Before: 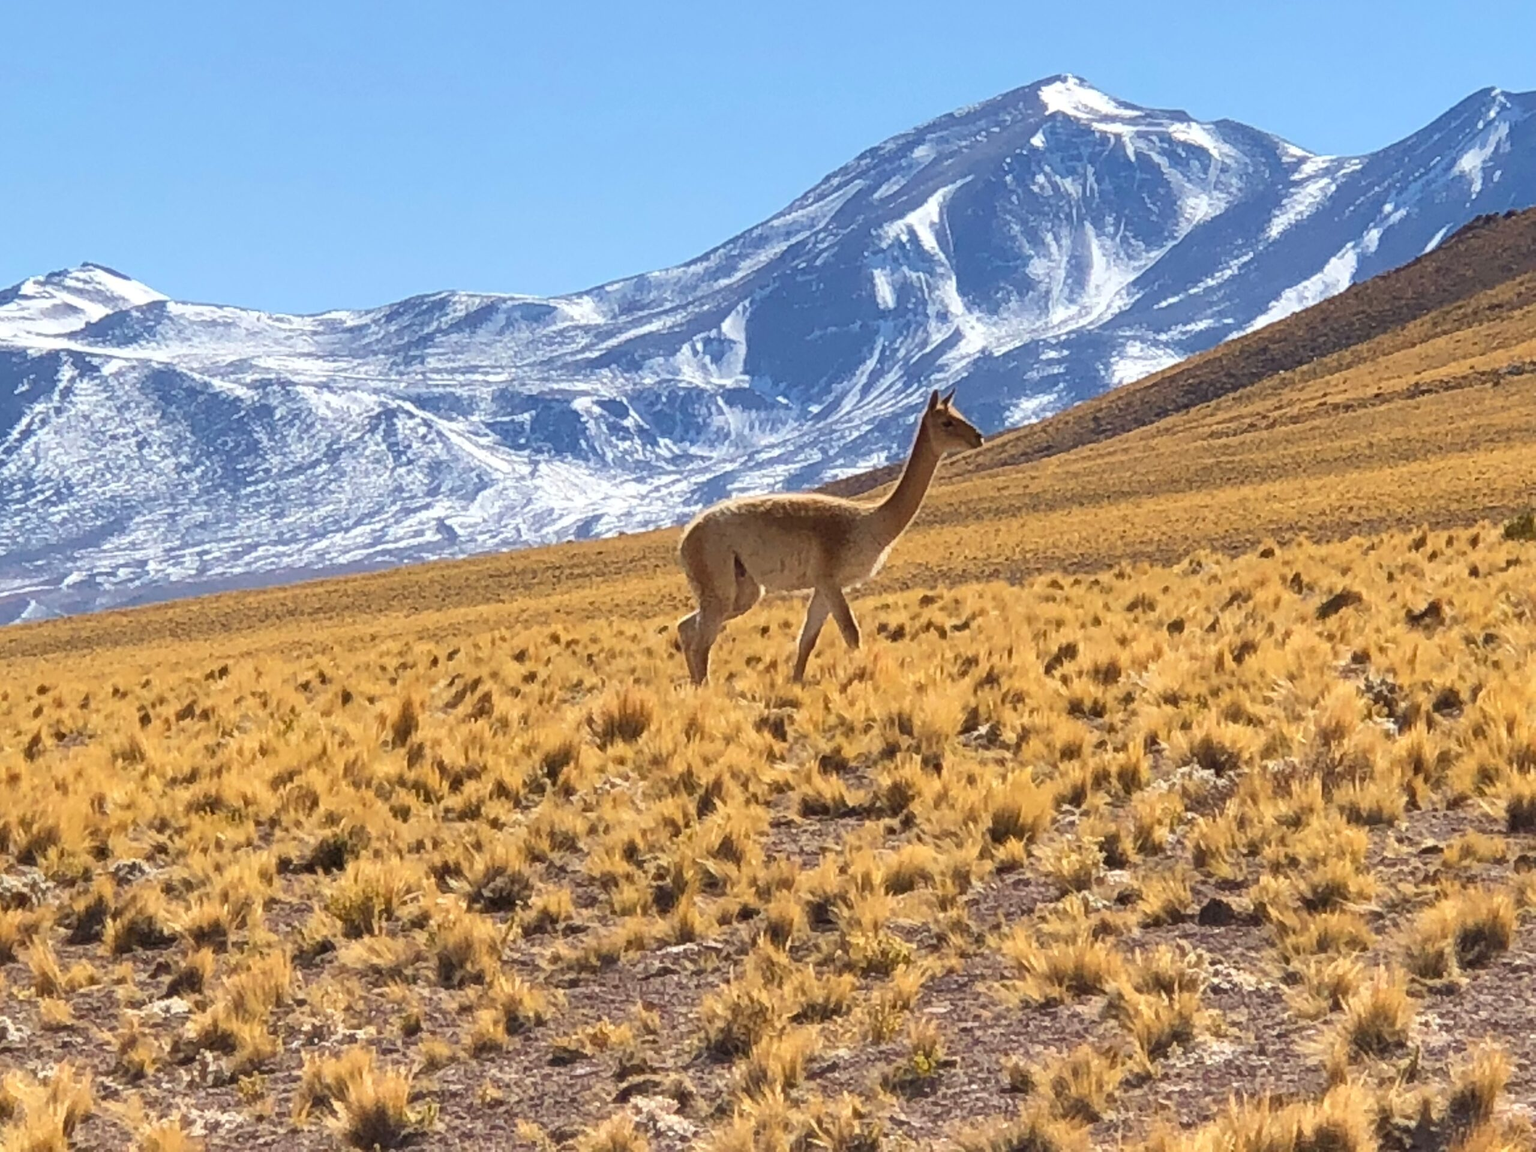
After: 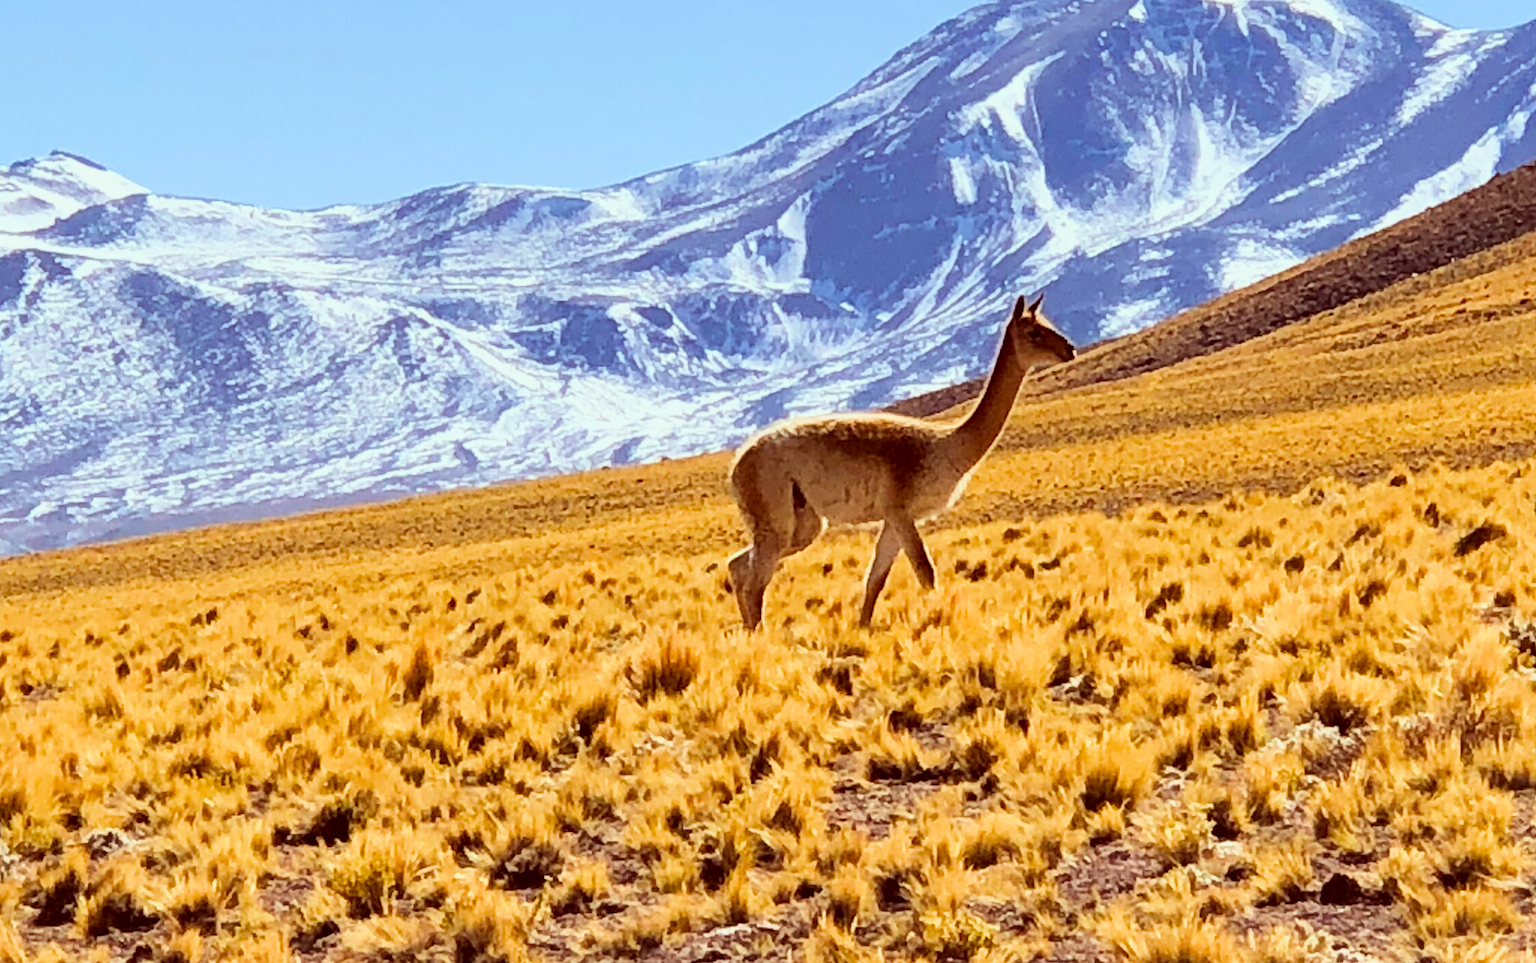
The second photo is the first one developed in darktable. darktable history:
crop and rotate: left 2.425%, top 11.305%, right 9.6%, bottom 15.08%
tone equalizer: -8 EV -0.75 EV, -7 EV -0.7 EV, -6 EV -0.6 EV, -5 EV -0.4 EV, -3 EV 0.4 EV, -2 EV 0.6 EV, -1 EV 0.7 EV, +0 EV 0.75 EV, edges refinement/feathering 500, mask exposure compensation -1.57 EV, preserve details no
filmic rgb: black relative exposure -7.75 EV, white relative exposure 4.4 EV, threshold 3 EV, target black luminance 0%, hardness 3.76, latitude 50.51%, contrast 1.074, highlights saturation mix 10%, shadows ↔ highlights balance -0.22%, color science v4 (2020), enable highlight reconstruction true
color correction: highlights a* -7.23, highlights b* -0.161, shadows a* 20.08, shadows b* 11.73
